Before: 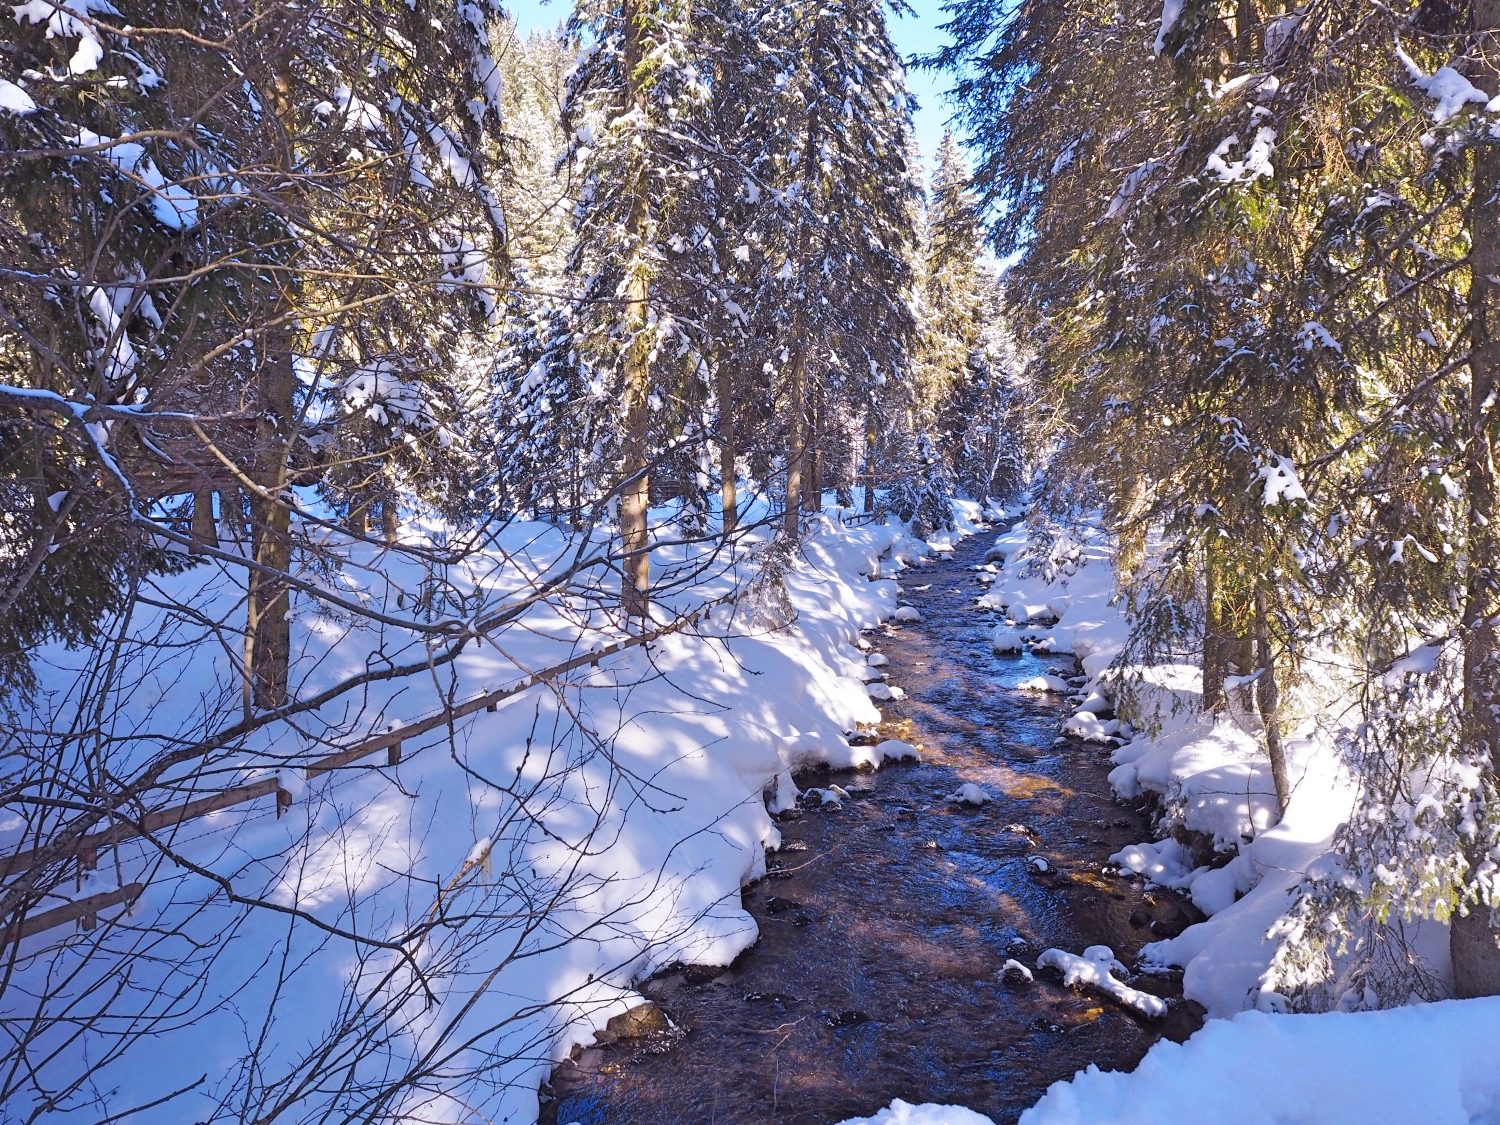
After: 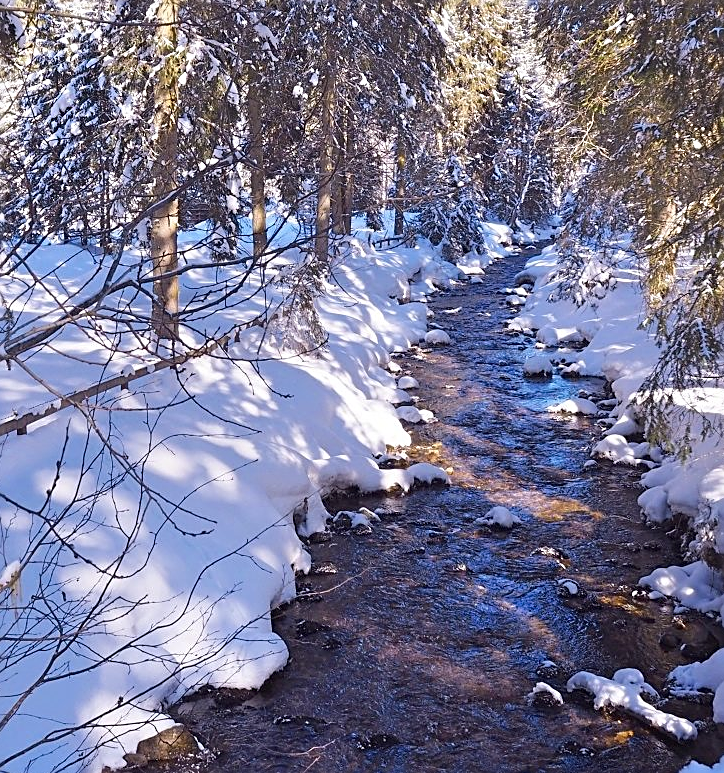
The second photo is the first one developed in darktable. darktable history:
sharpen: amount 0.478
crop: left 31.379%, top 24.658%, right 20.326%, bottom 6.628%
